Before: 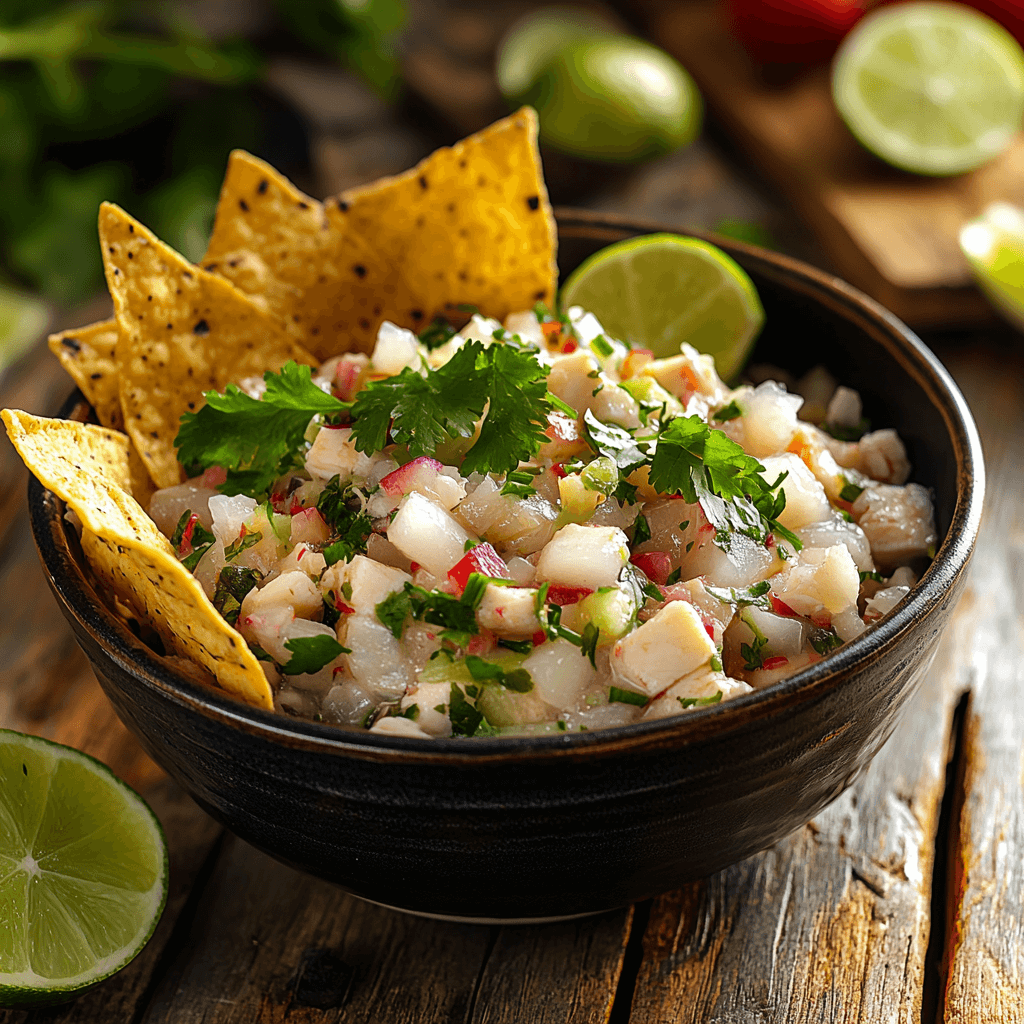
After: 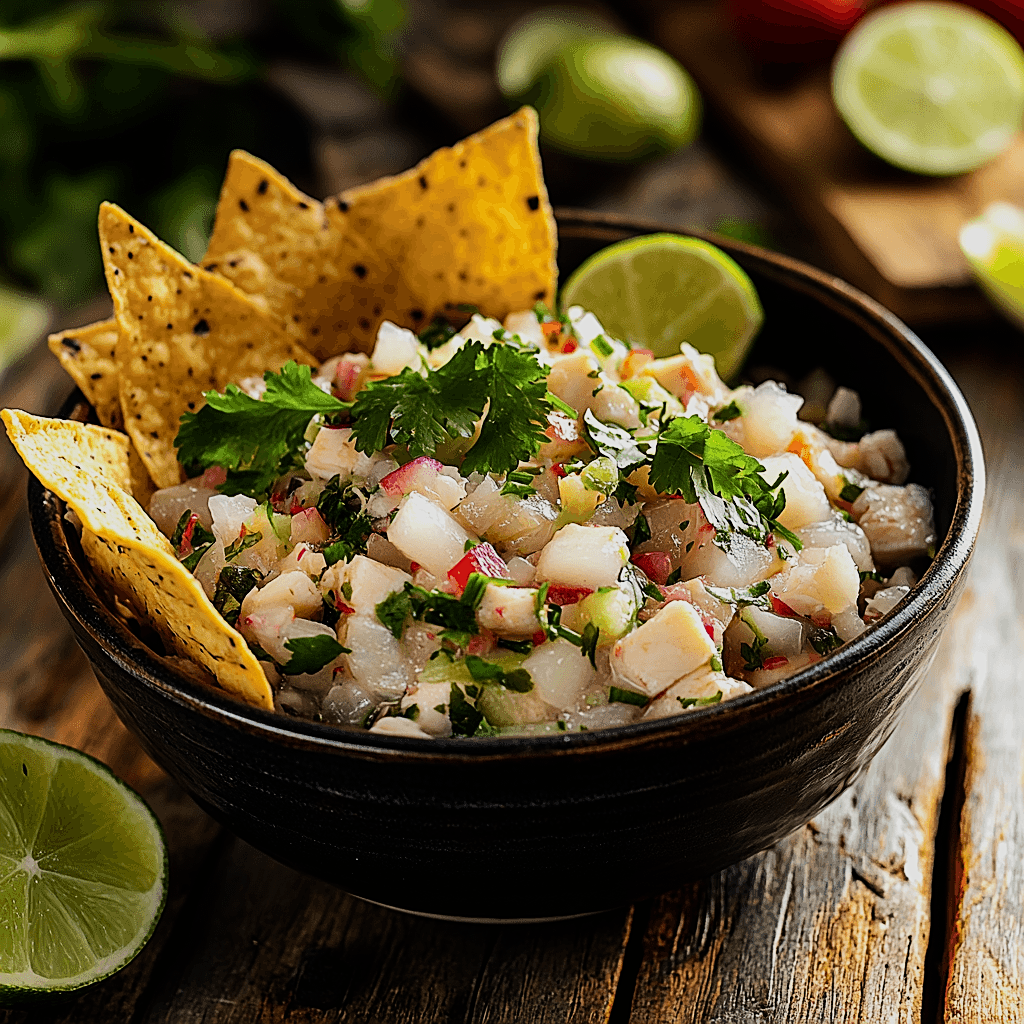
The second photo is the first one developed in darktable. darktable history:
sharpen: on, module defaults
filmic rgb: black relative exposure -7.5 EV, white relative exposure 5 EV, hardness 3.31, contrast 1.3, contrast in shadows safe
